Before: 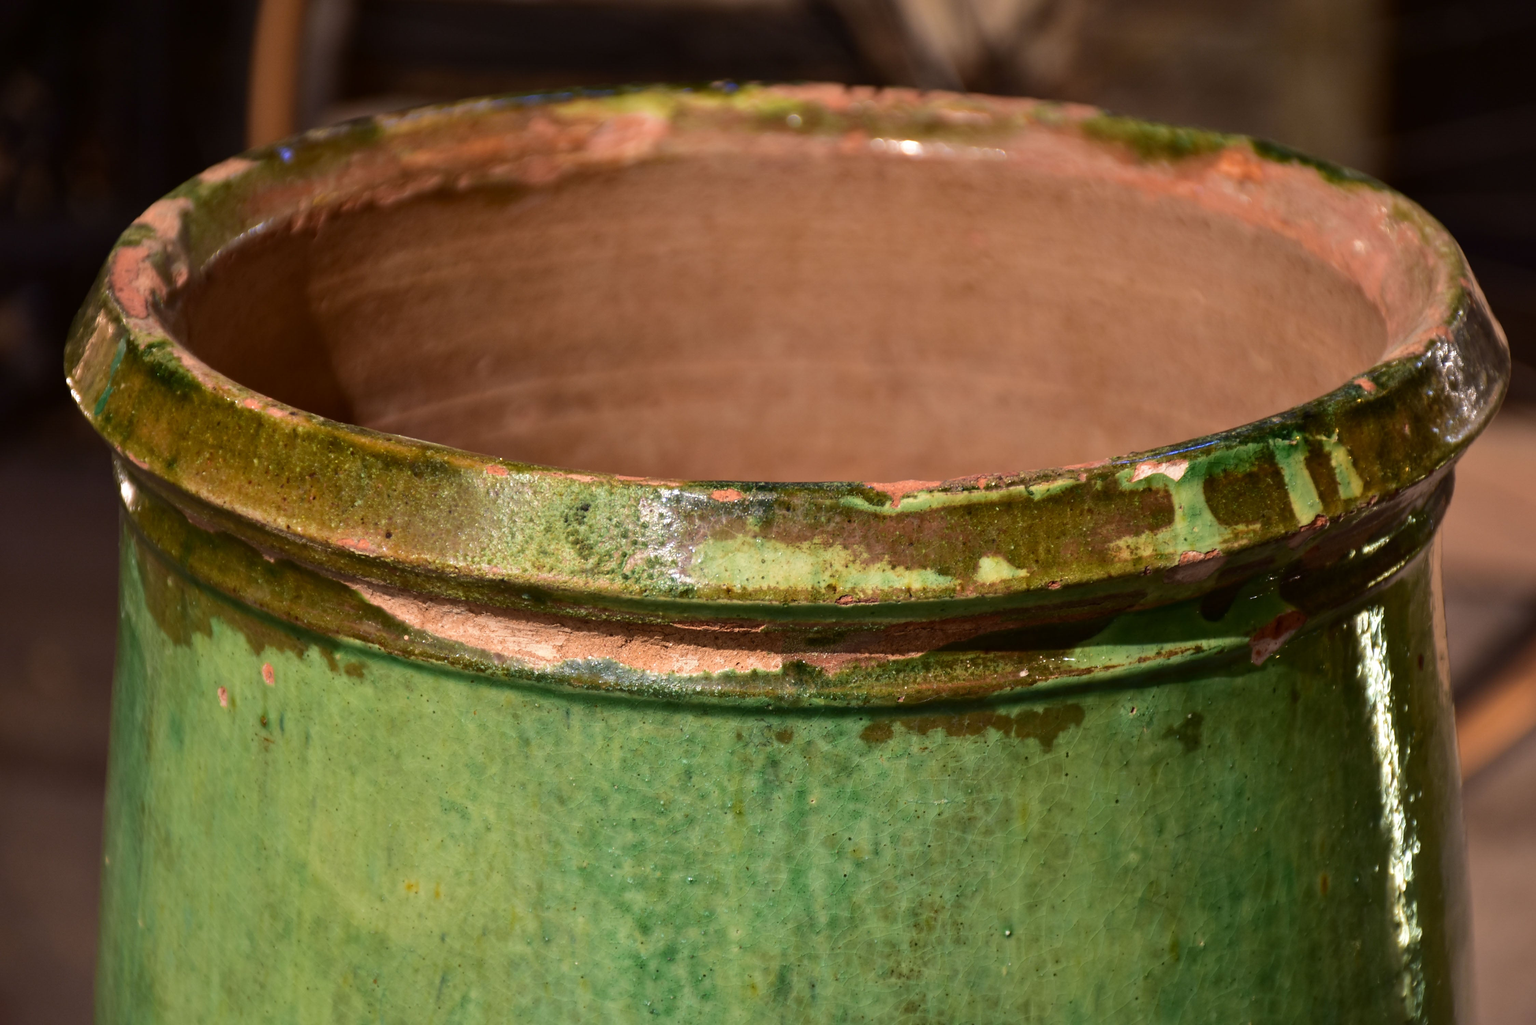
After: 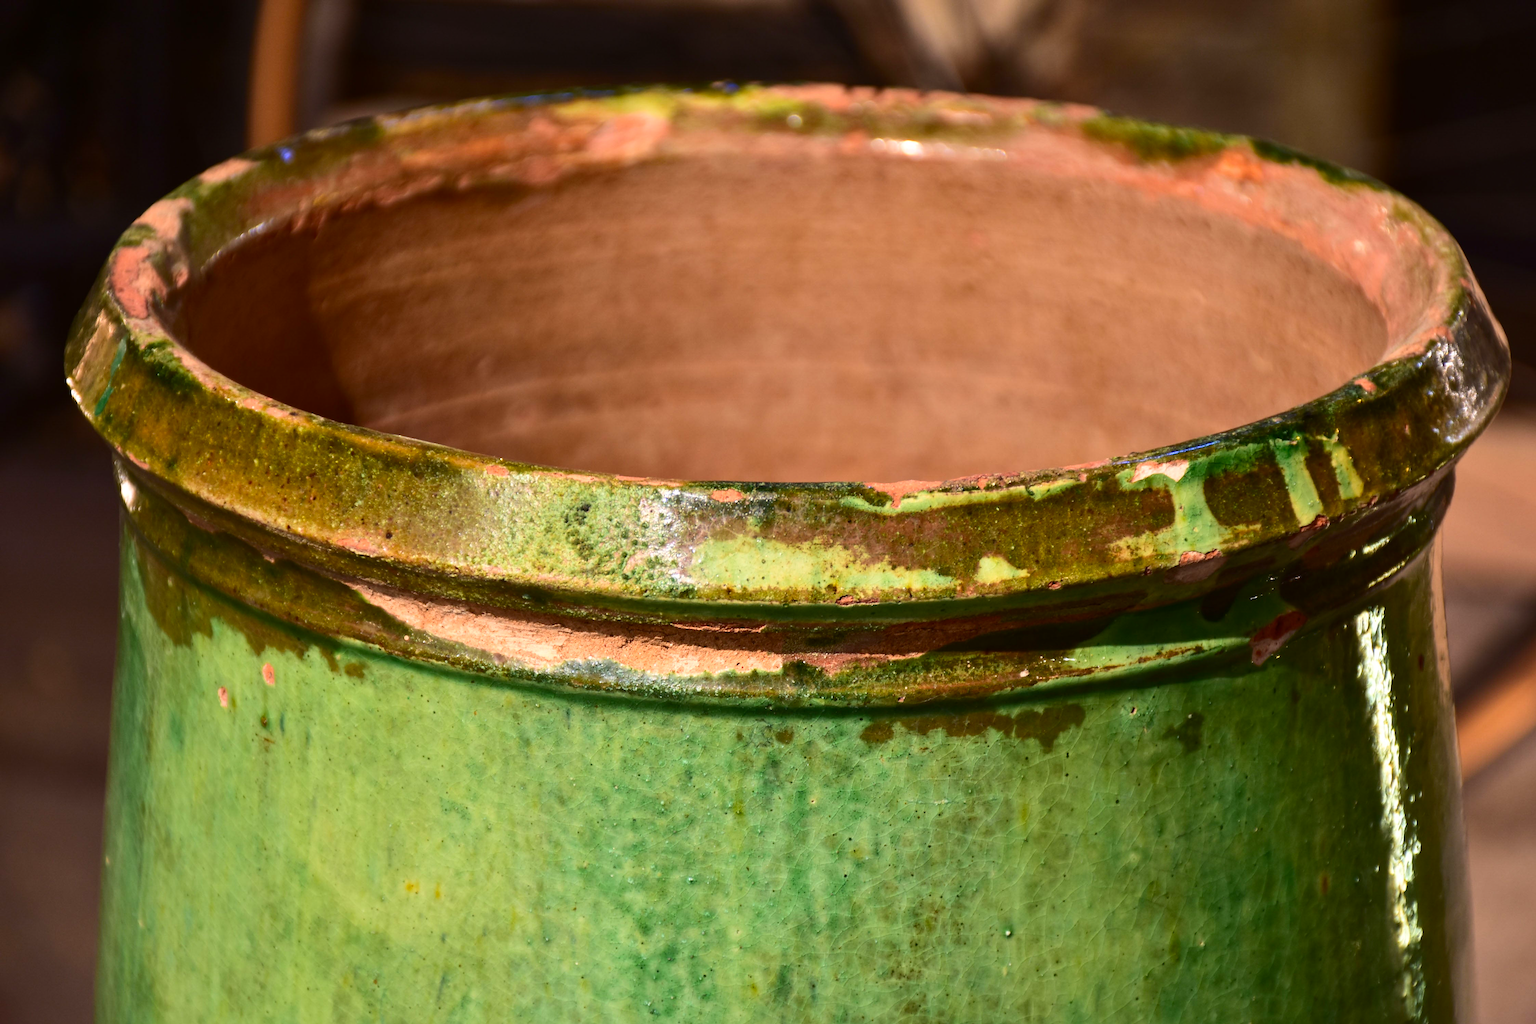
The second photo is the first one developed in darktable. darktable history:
contrast brightness saturation: contrast 0.228, brightness 0.112, saturation 0.286
